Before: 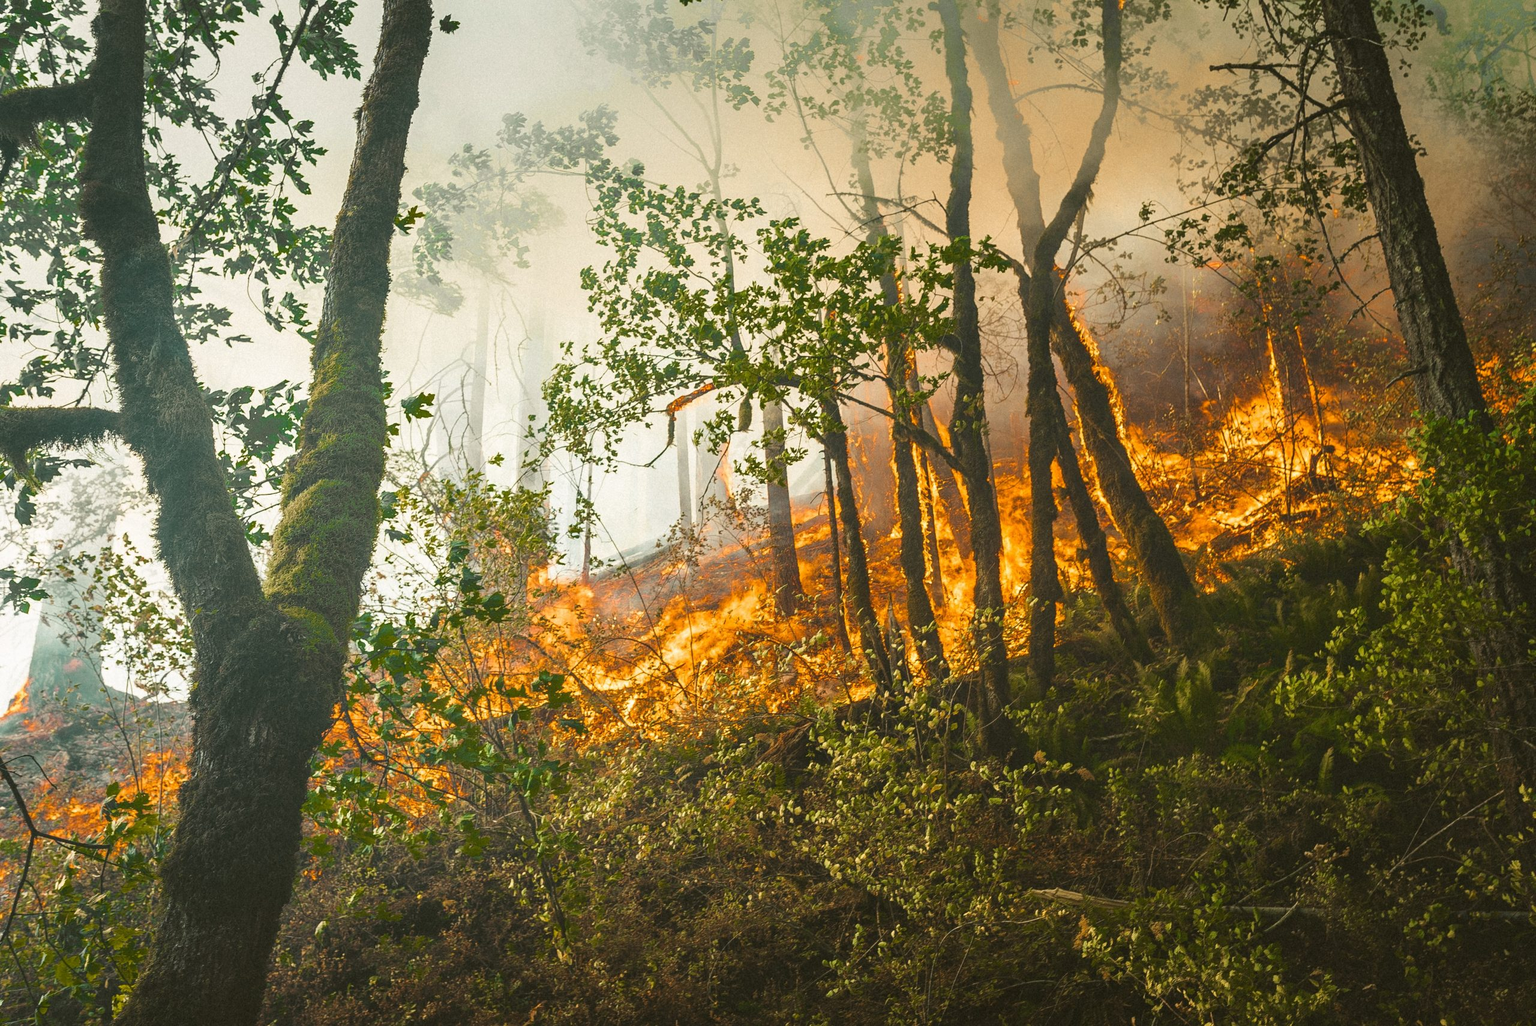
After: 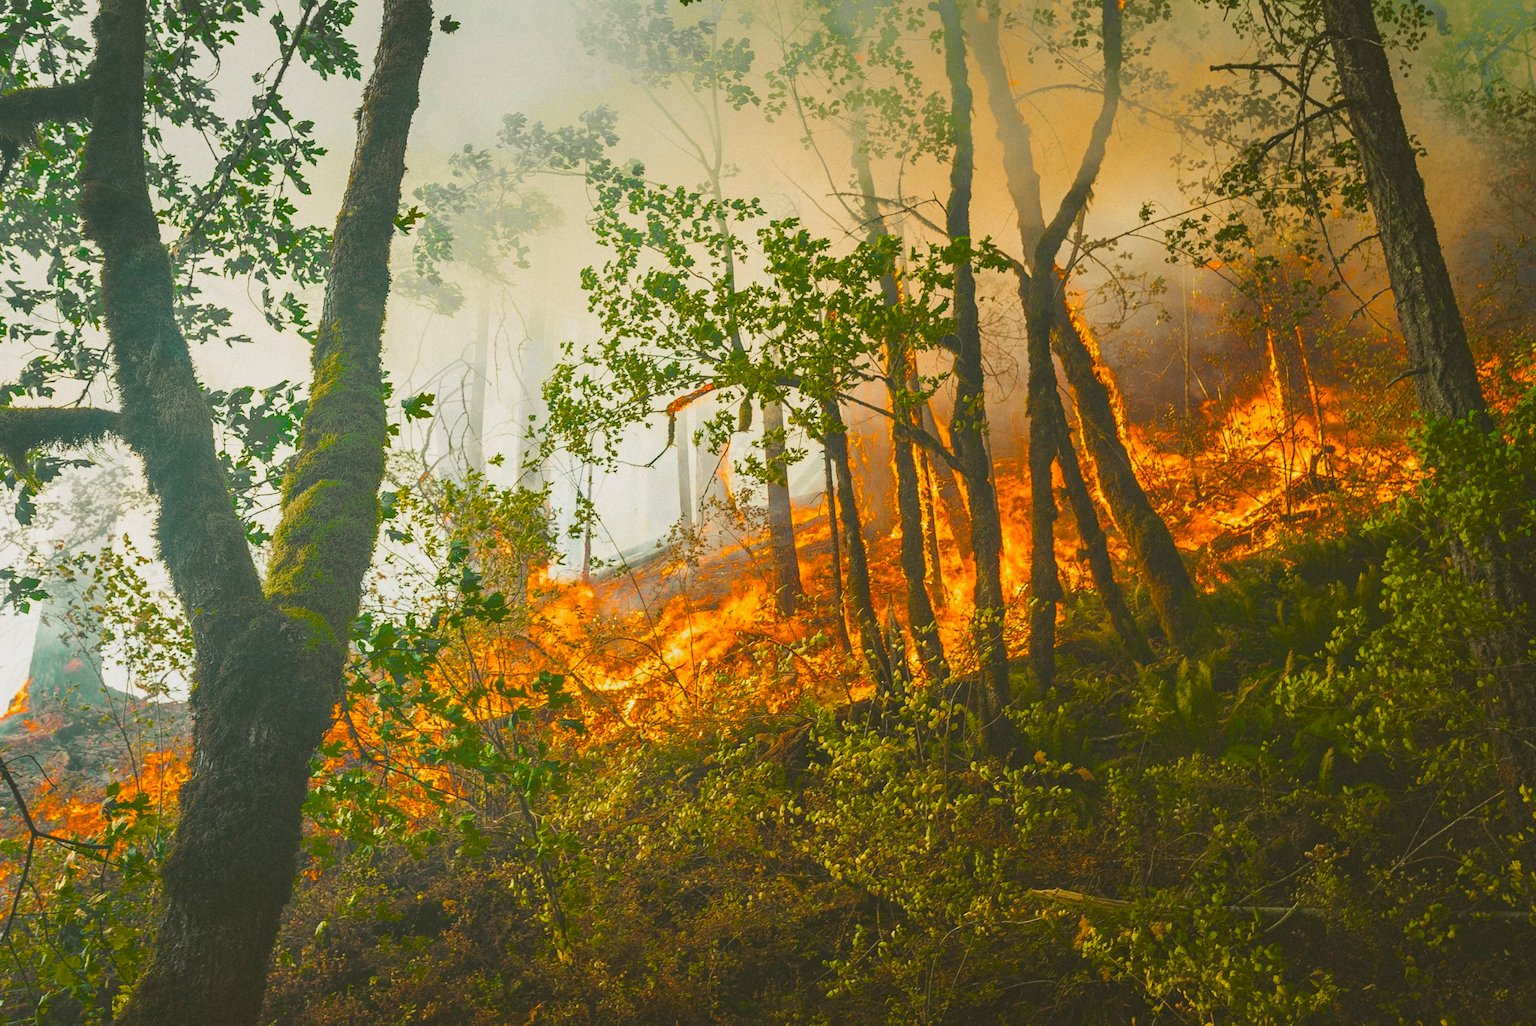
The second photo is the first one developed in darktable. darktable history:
color balance: output saturation 120%
lowpass: radius 0.1, contrast 0.85, saturation 1.1, unbound 0
